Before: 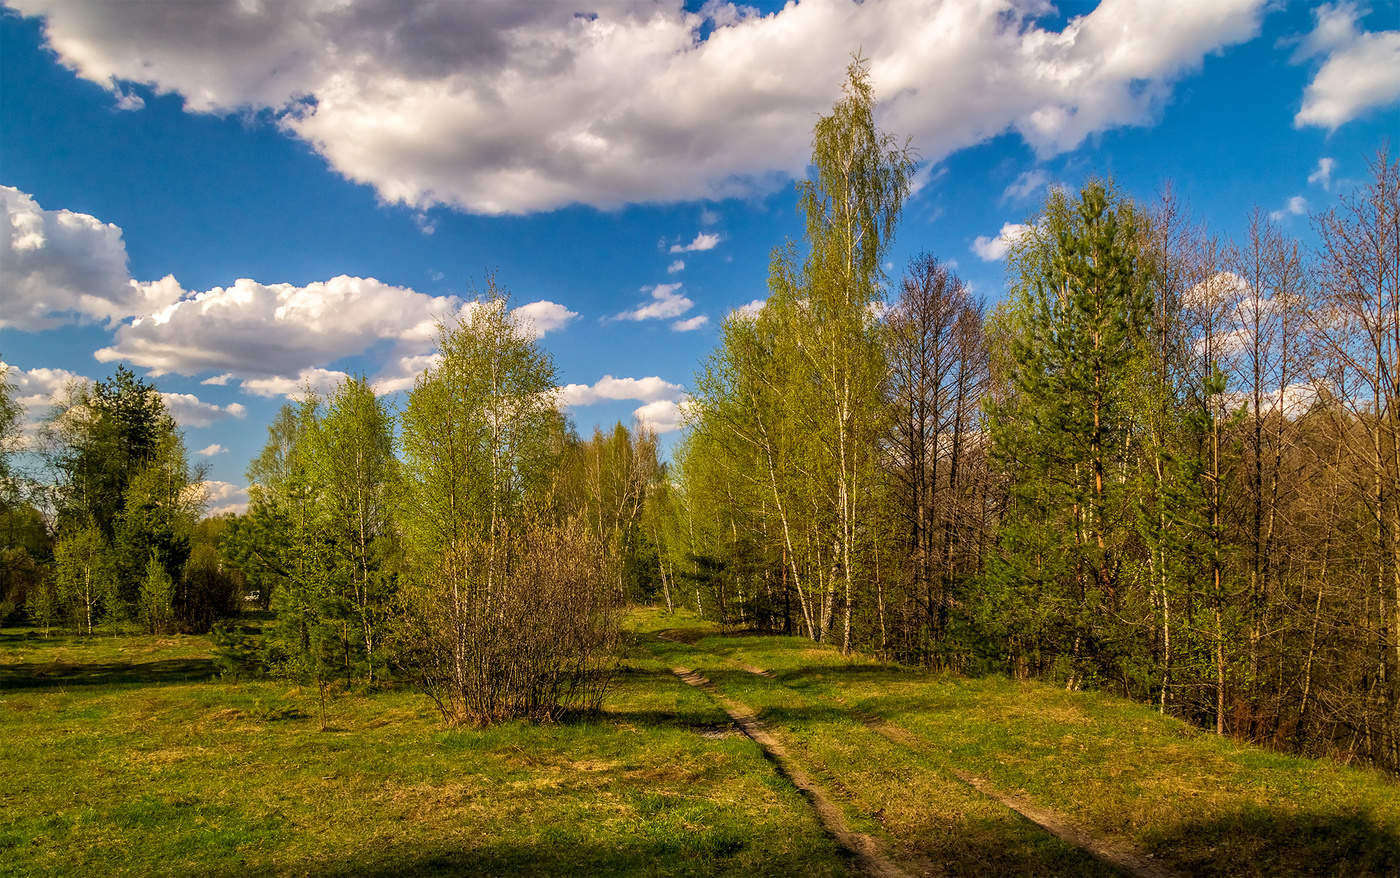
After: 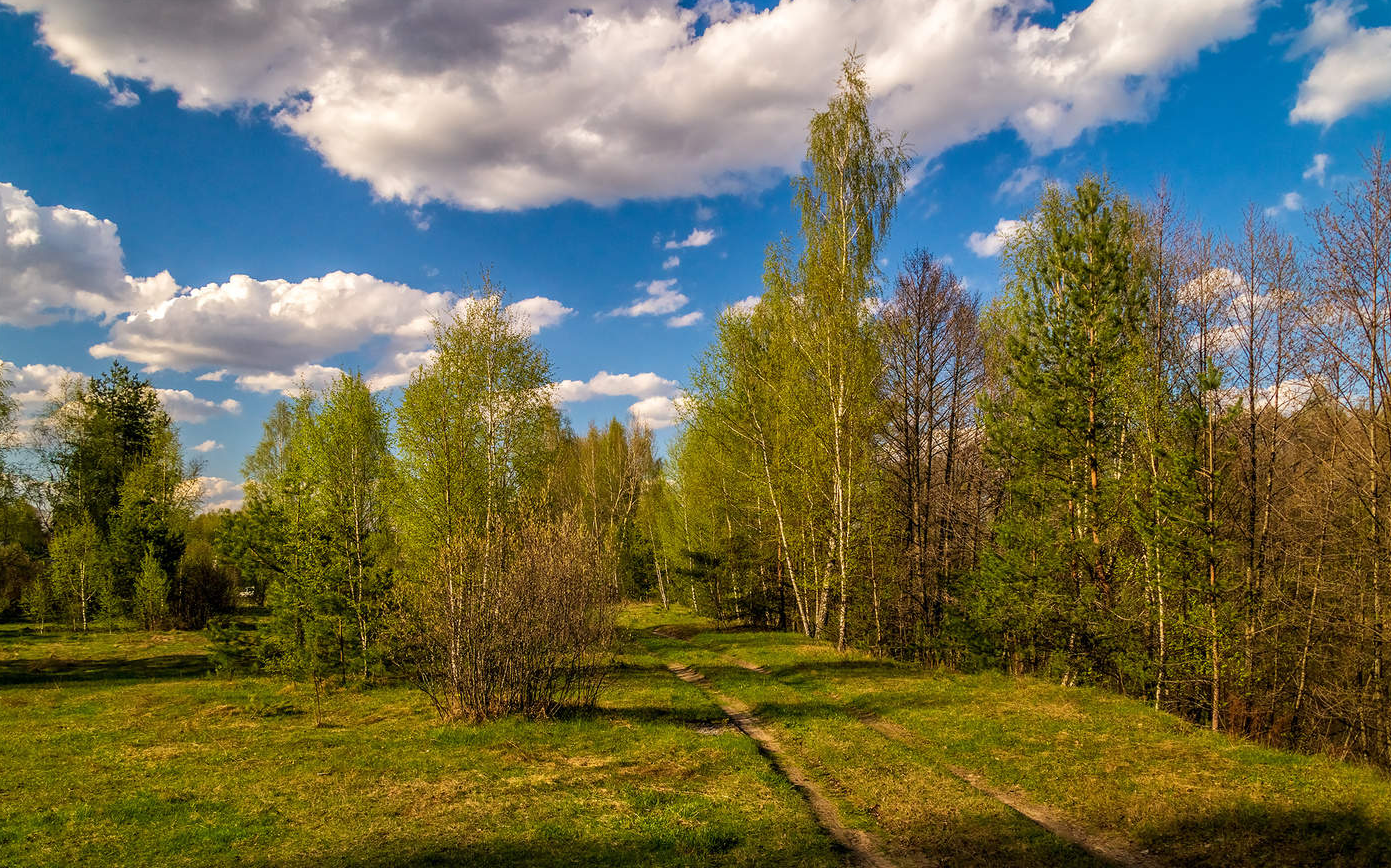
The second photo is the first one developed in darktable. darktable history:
crop: left 0.412%, top 0.553%, right 0.228%, bottom 0.495%
